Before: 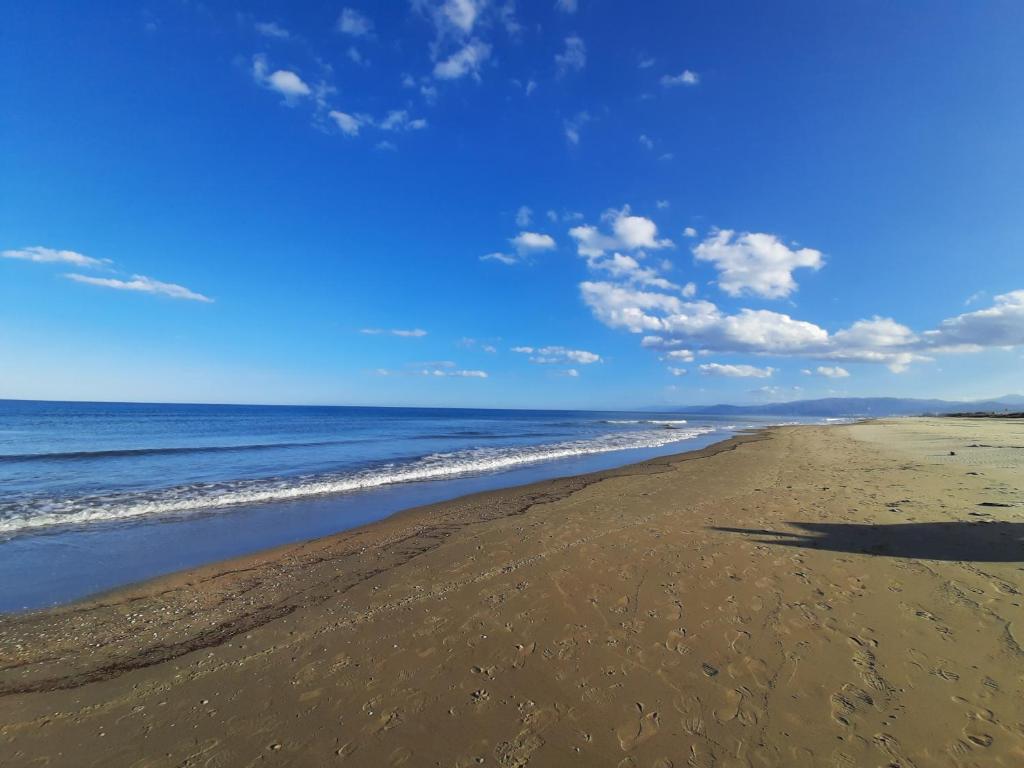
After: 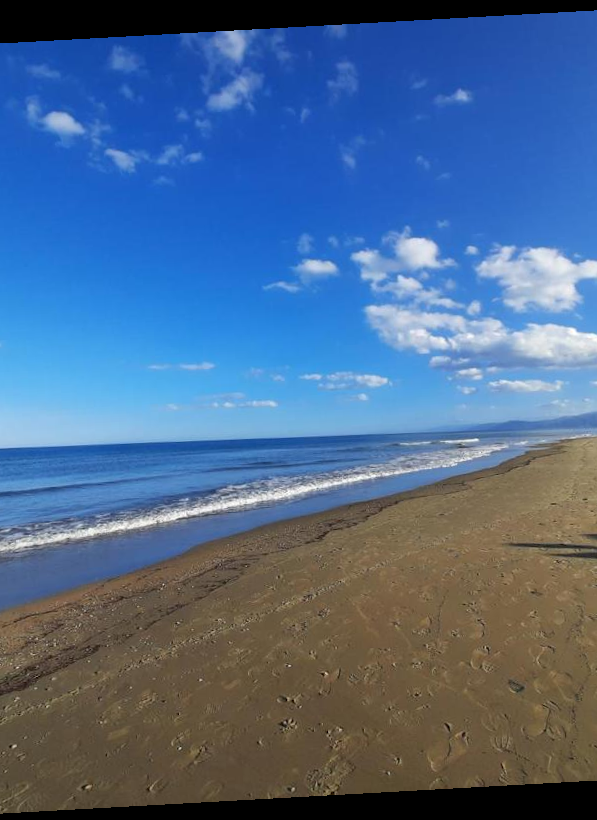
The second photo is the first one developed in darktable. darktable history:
rotate and perspective: rotation -3.18°, automatic cropping off
crop: left 21.674%, right 22.086%
